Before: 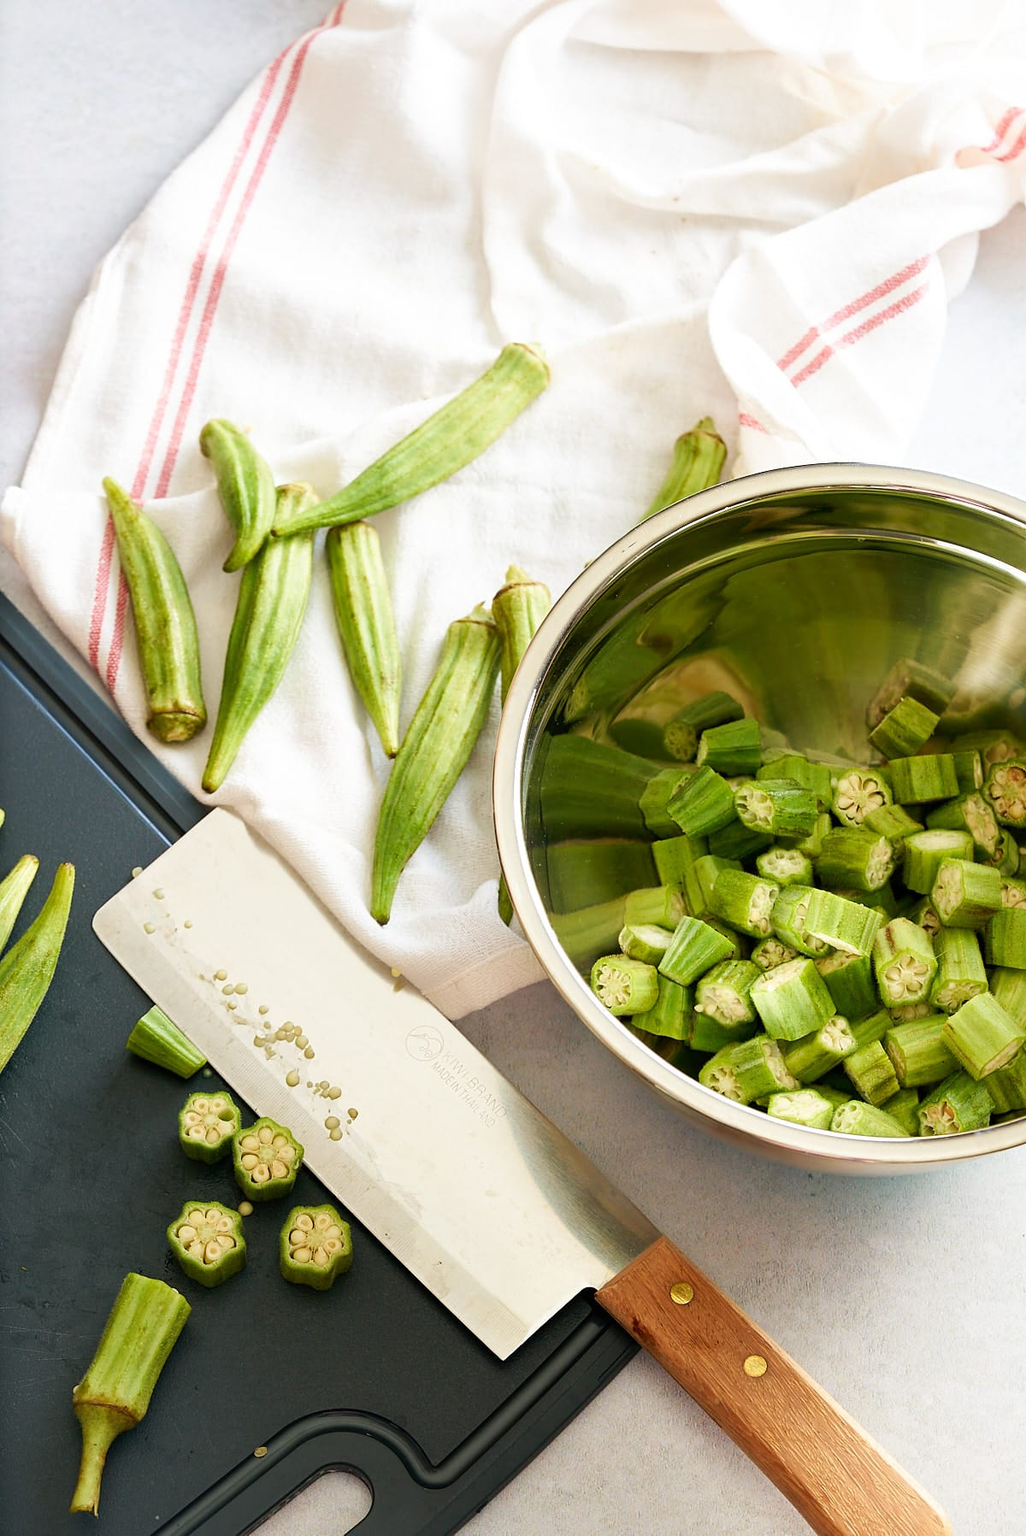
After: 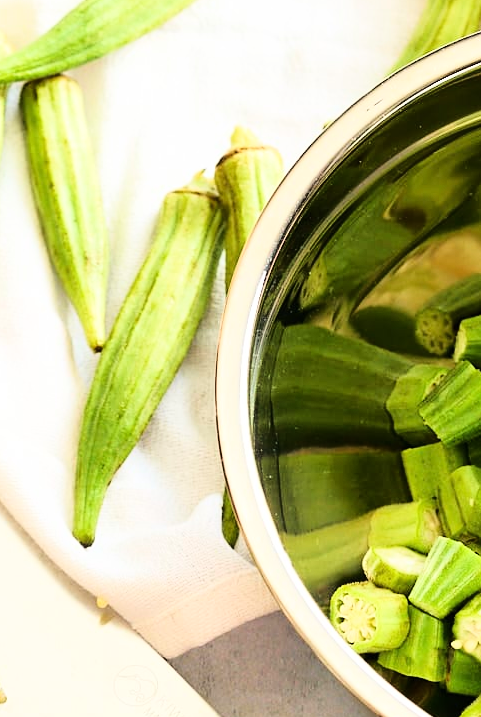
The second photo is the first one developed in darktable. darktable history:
base curve: curves: ch0 [(0, 0) (0.04, 0.03) (0.133, 0.232) (0.448, 0.748) (0.843, 0.968) (1, 1)]
crop: left 30.093%, top 29.78%, right 29.762%, bottom 30.304%
